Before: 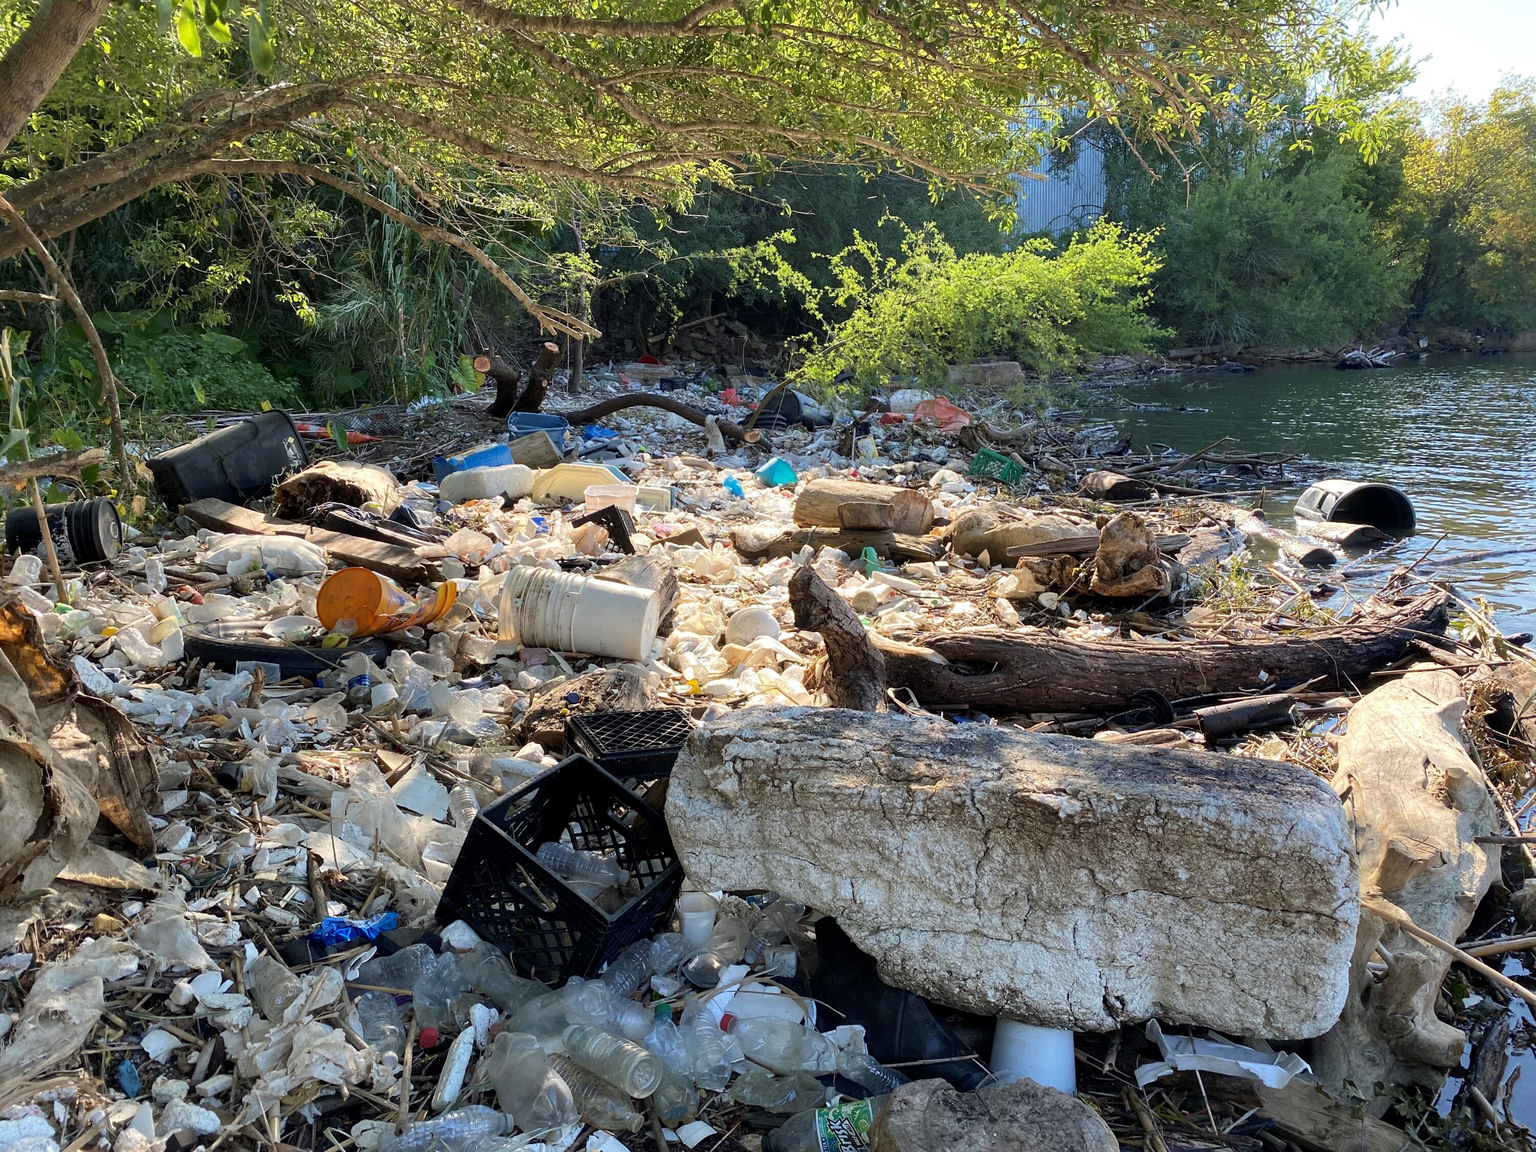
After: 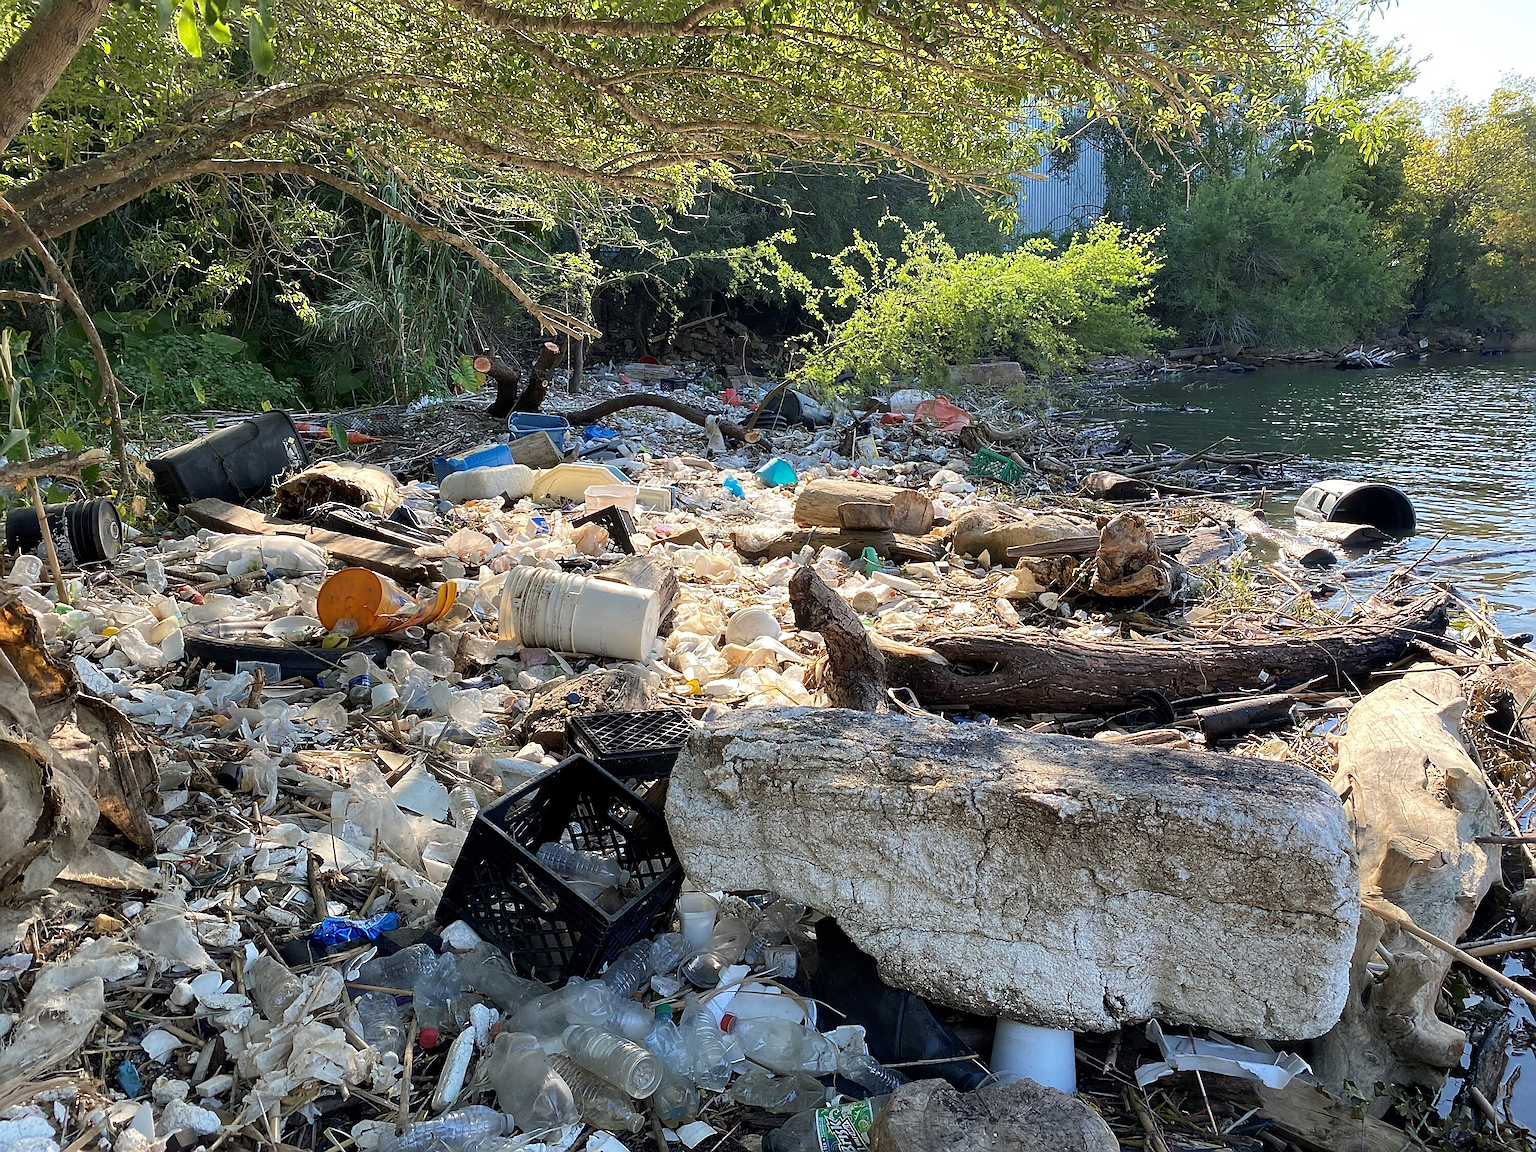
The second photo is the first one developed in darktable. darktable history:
sharpen: radius 1.425, amount 1.254, threshold 0.787
